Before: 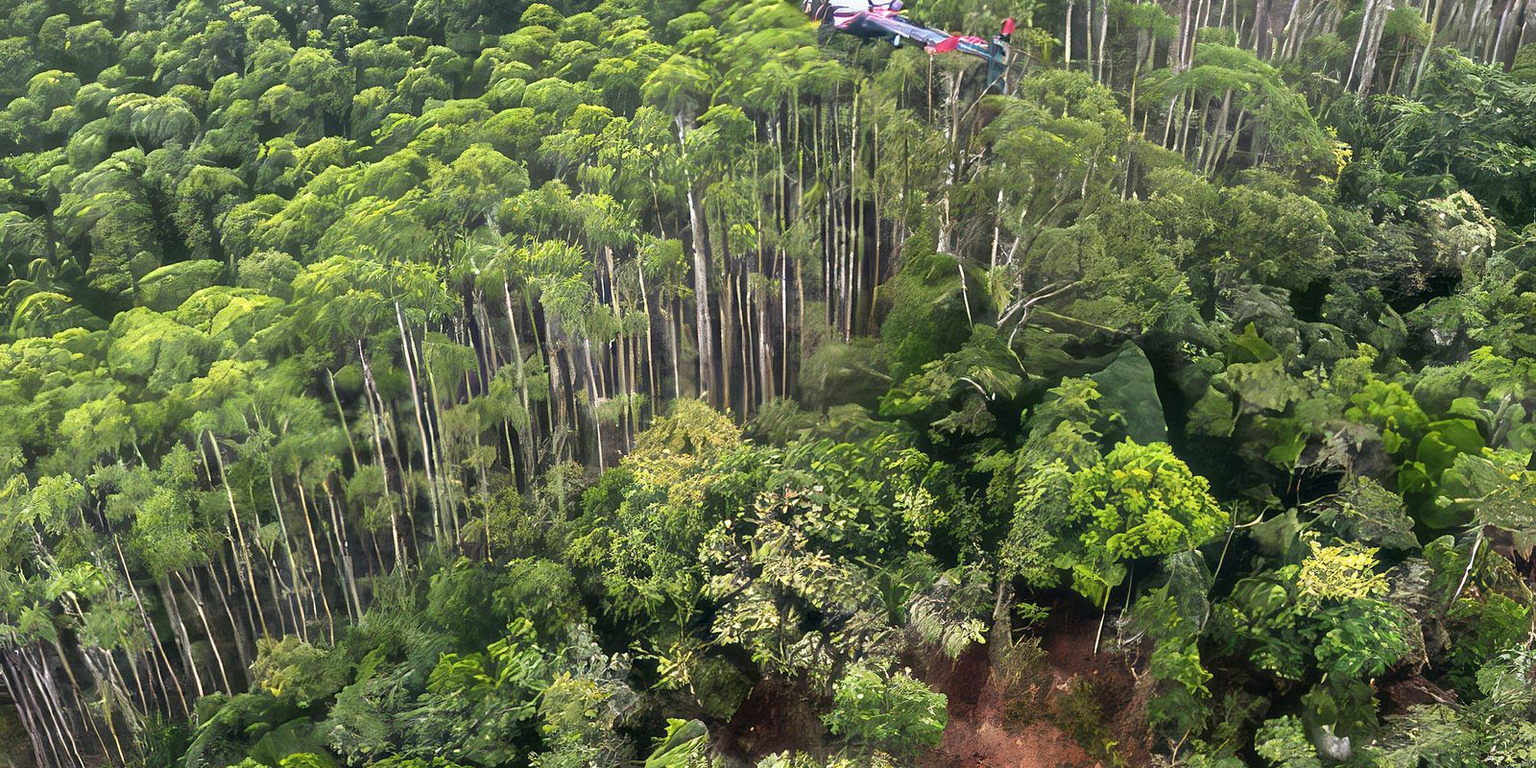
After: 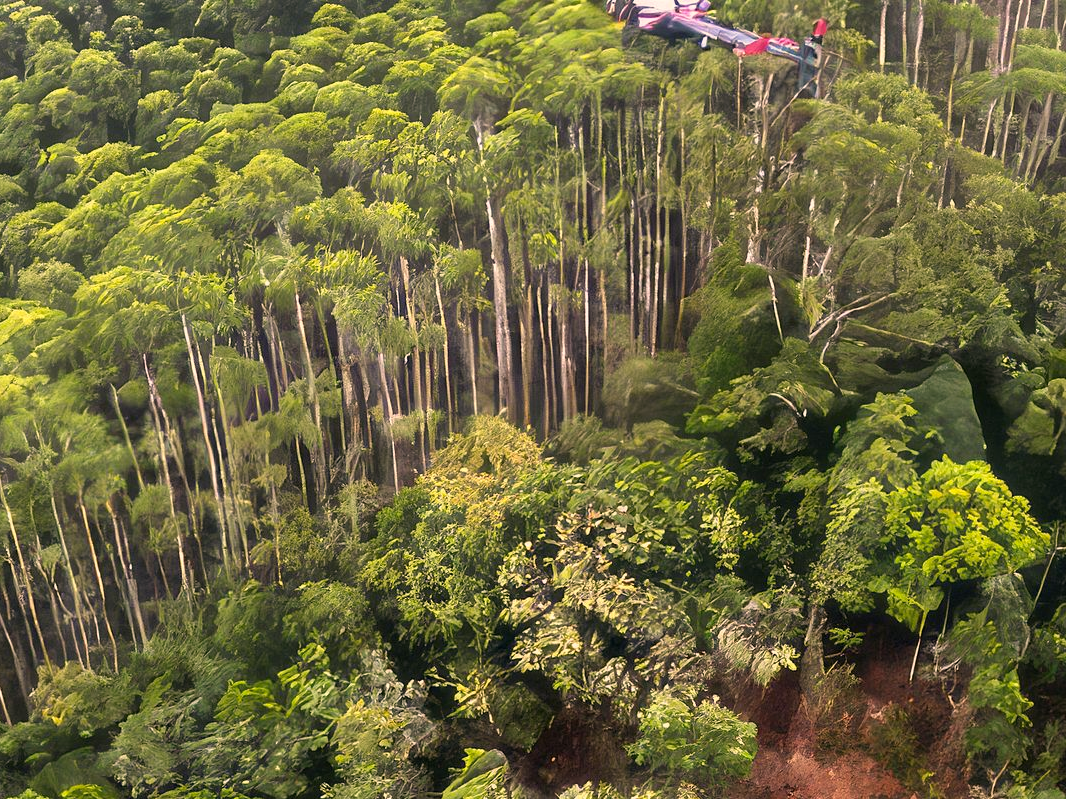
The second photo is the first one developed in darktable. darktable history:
crop and rotate: left 14.436%, right 18.898%
color correction: highlights a* 11.96, highlights b* 11.58
